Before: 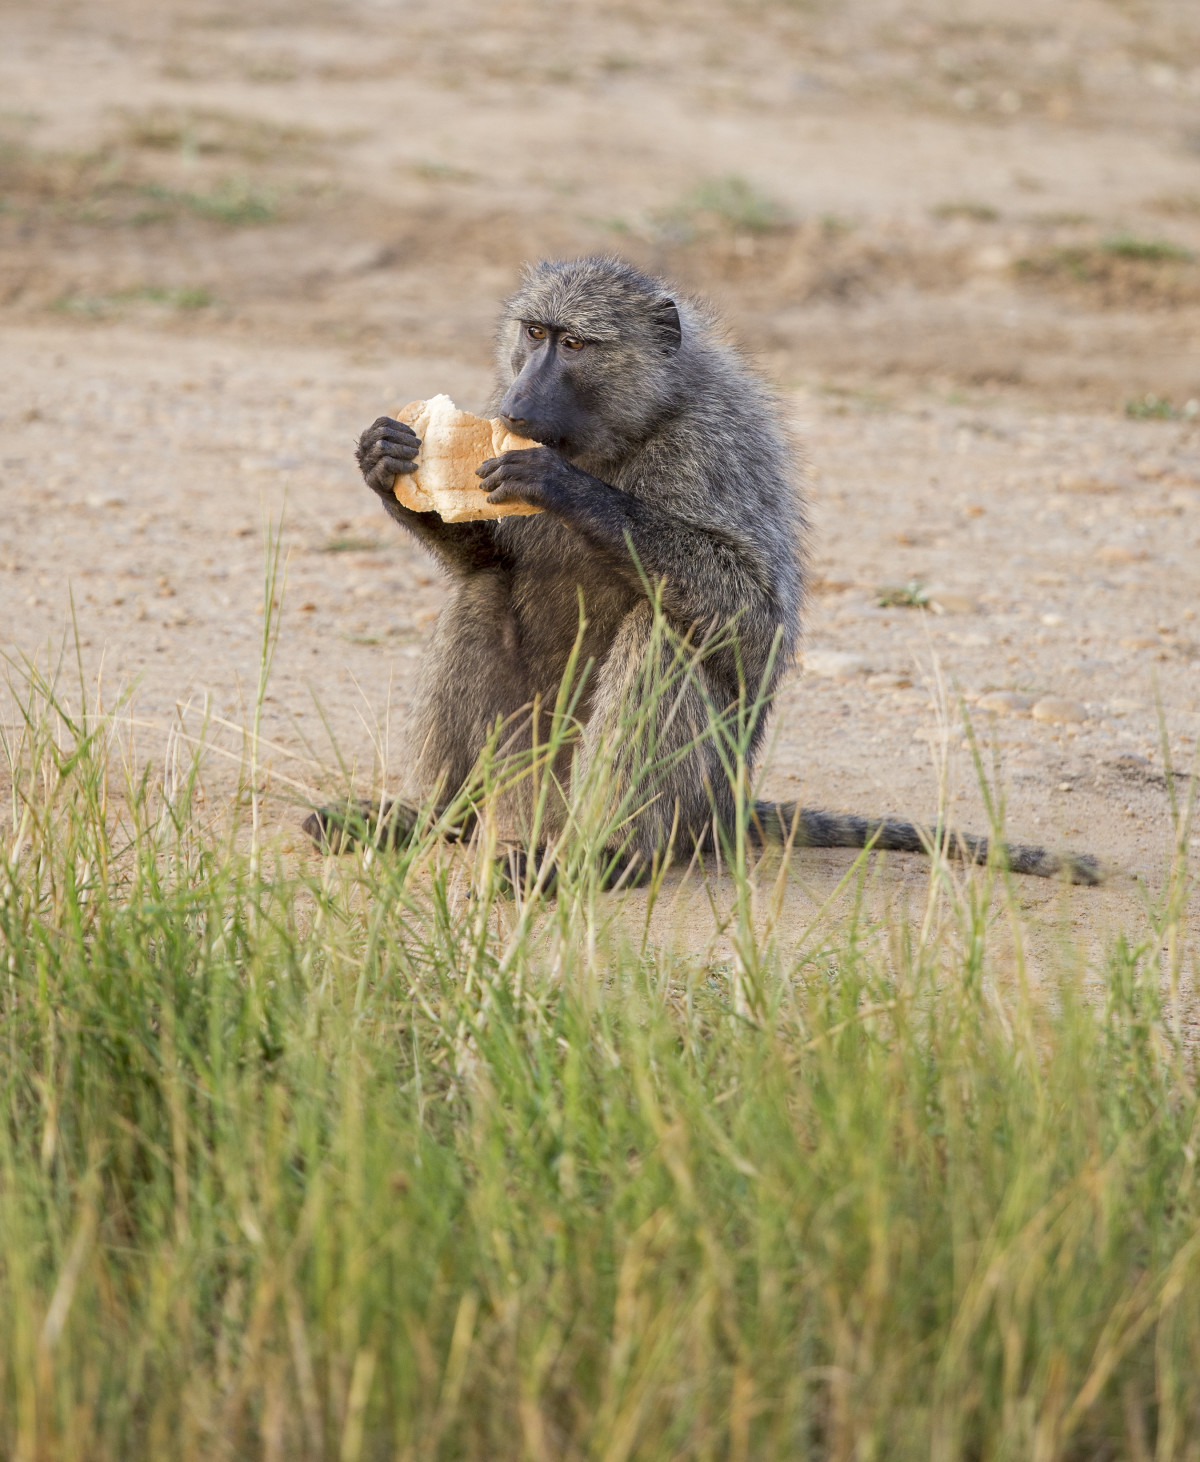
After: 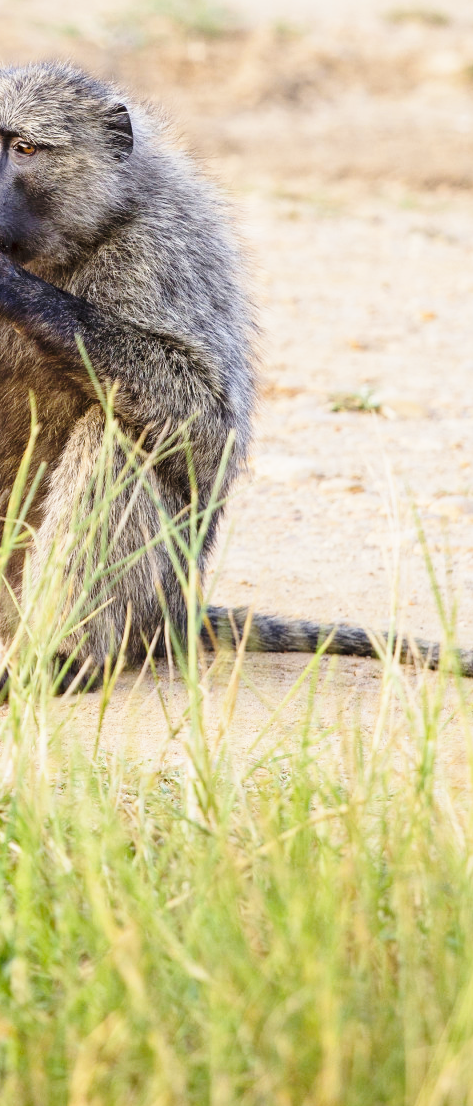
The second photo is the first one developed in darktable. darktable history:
base curve: curves: ch0 [(0, 0) (0.028, 0.03) (0.121, 0.232) (0.46, 0.748) (0.859, 0.968) (1, 1)], preserve colors none
crop: left 45.721%, top 13.393%, right 14.118%, bottom 10.01%
contrast brightness saturation: contrast 0.1, brightness 0.03, saturation 0.09
